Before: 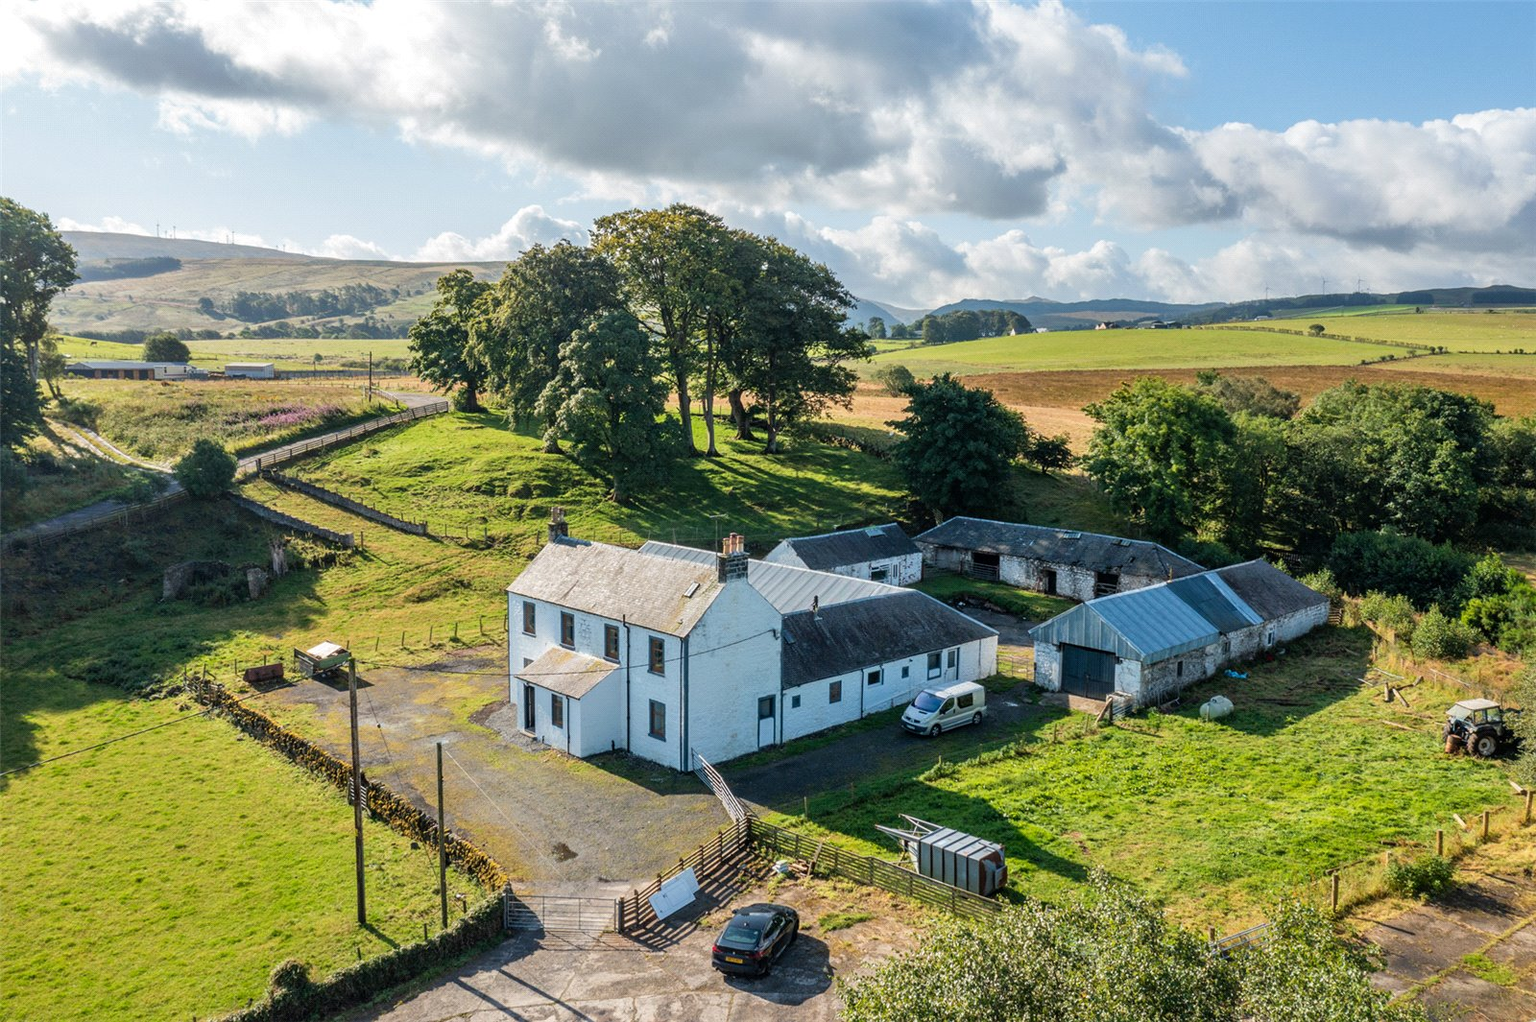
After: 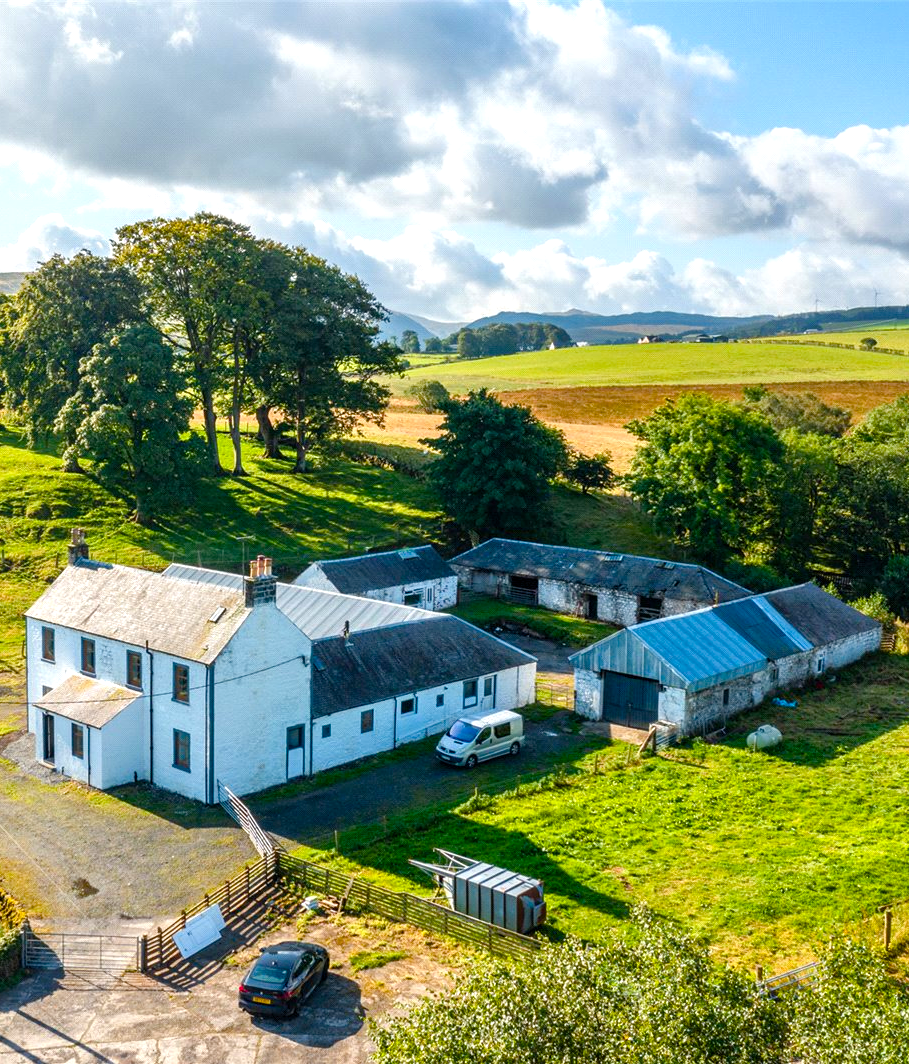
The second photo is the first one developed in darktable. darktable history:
crop: left 31.455%, top 0.005%, right 11.702%
color balance rgb: perceptual saturation grading › global saturation 34.877%, perceptual saturation grading › highlights -25.454%, perceptual saturation grading › shadows 49.347%, perceptual brilliance grading › global brilliance 12.468%
